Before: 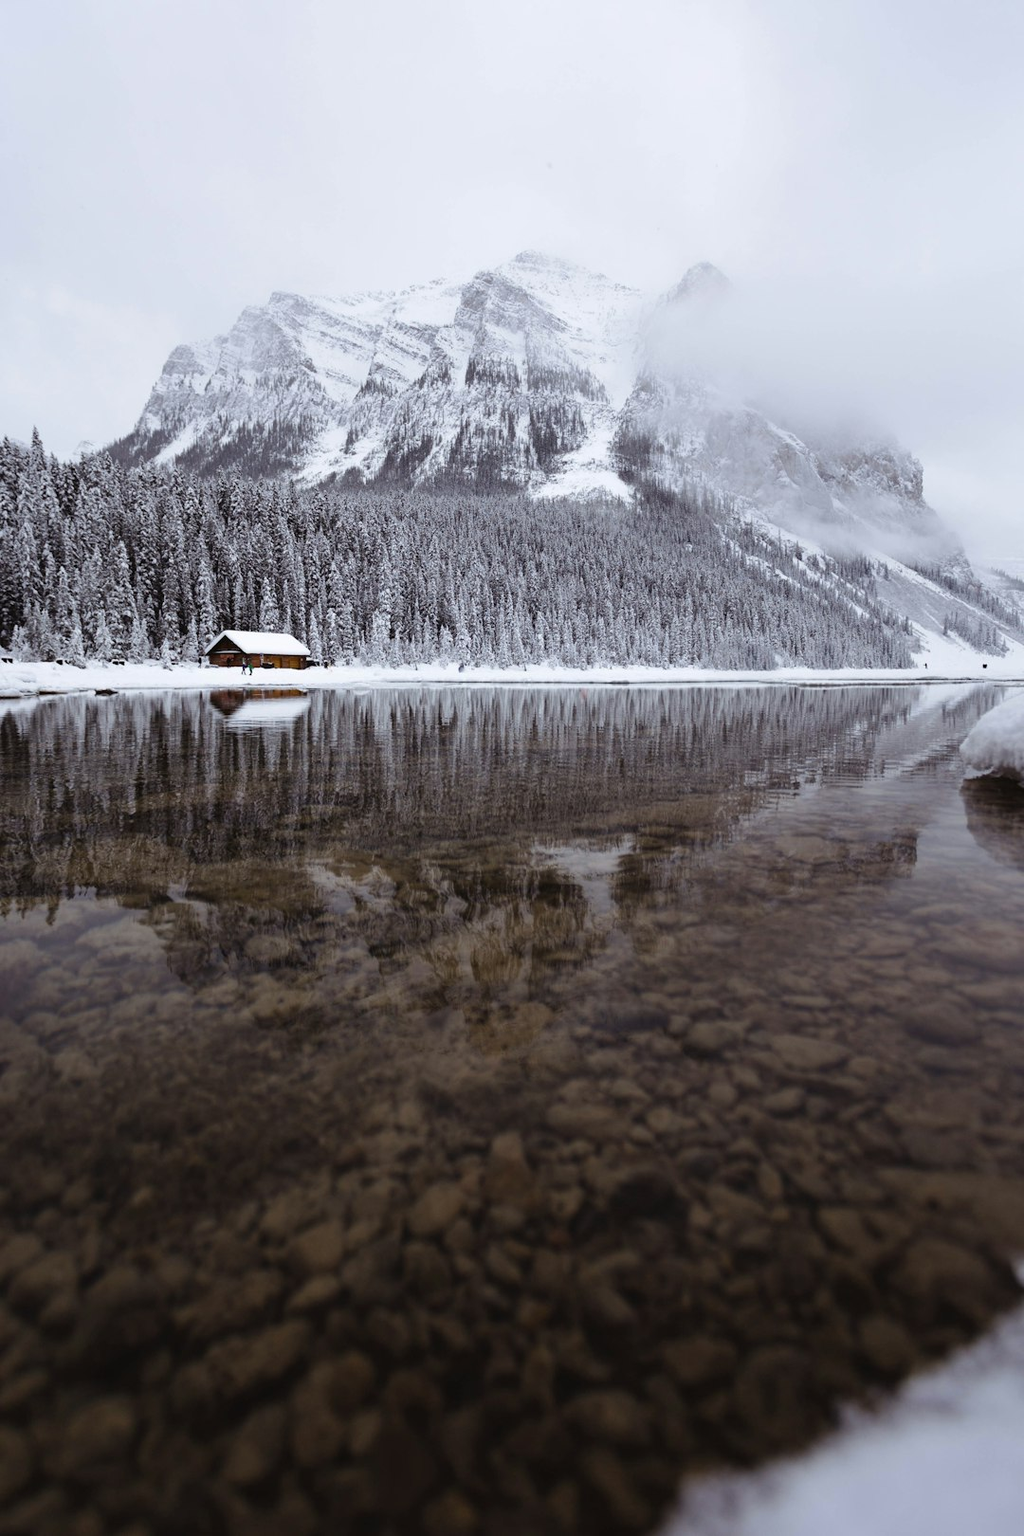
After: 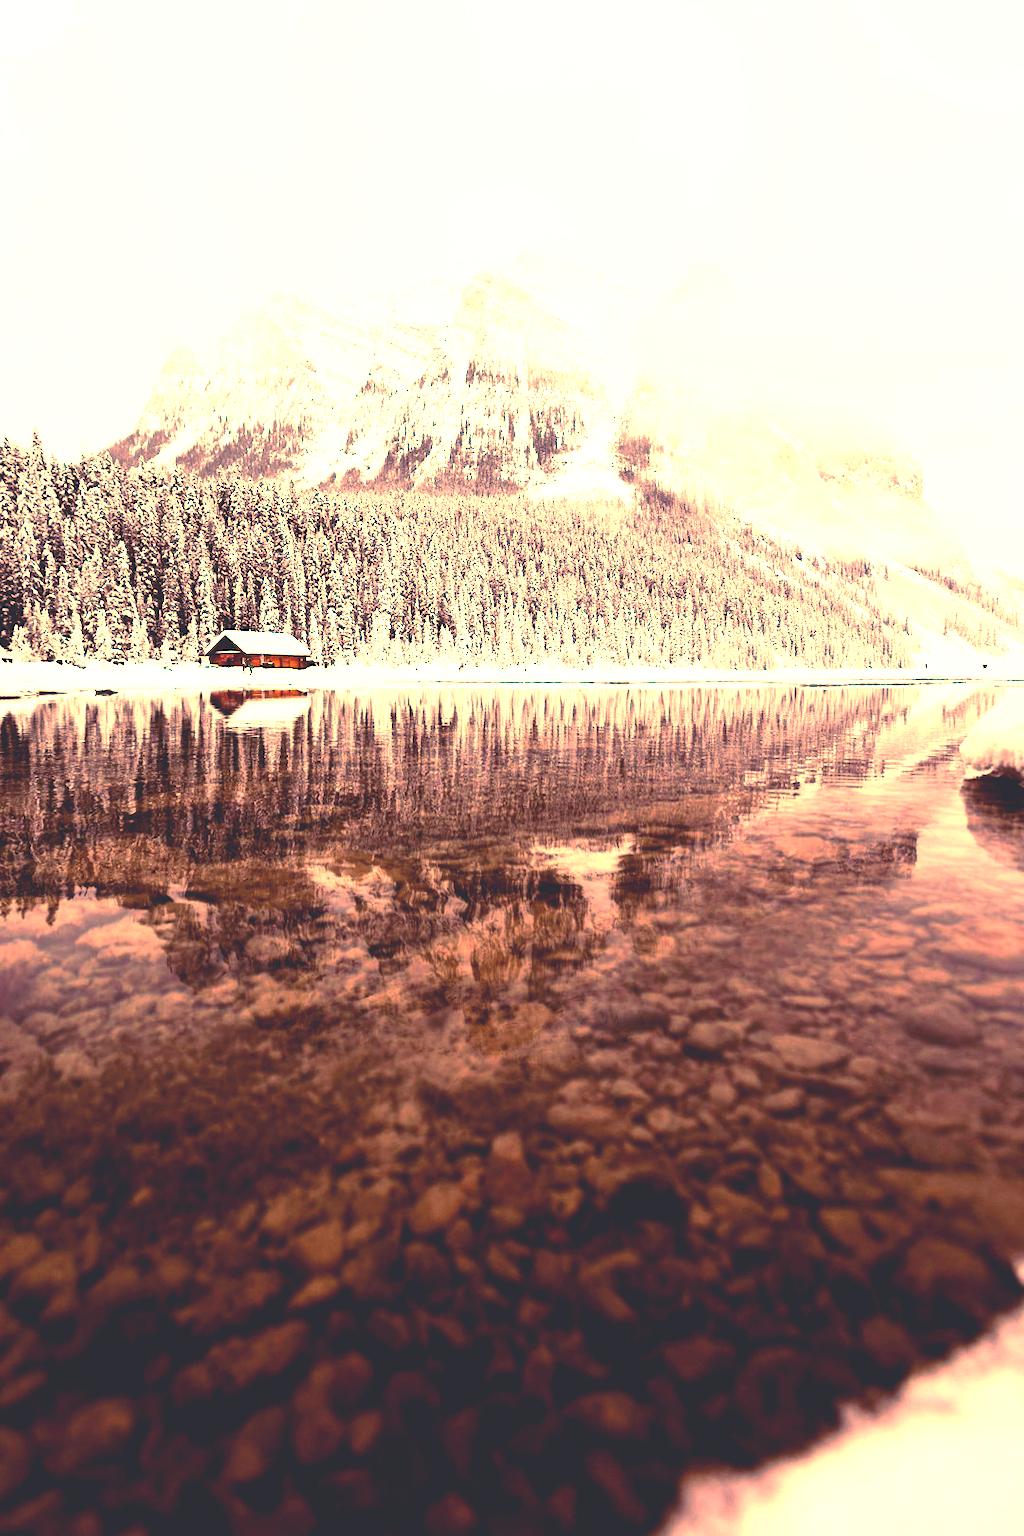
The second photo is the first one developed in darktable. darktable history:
exposure: black level correction 0.016, exposure 1.774 EV, compensate highlight preservation false
rgb curve: curves: ch0 [(0, 0.186) (0.314, 0.284) (0.576, 0.466) (0.805, 0.691) (0.936, 0.886)]; ch1 [(0, 0.186) (0.314, 0.284) (0.581, 0.534) (0.771, 0.746) (0.936, 0.958)]; ch2 [(0, 0.216) (0.275, 0.39) (1, 1)], mode RGB, independent channels, compensate middle gray true, preserve colors none
white balance: red 1.467, blue 0.684
